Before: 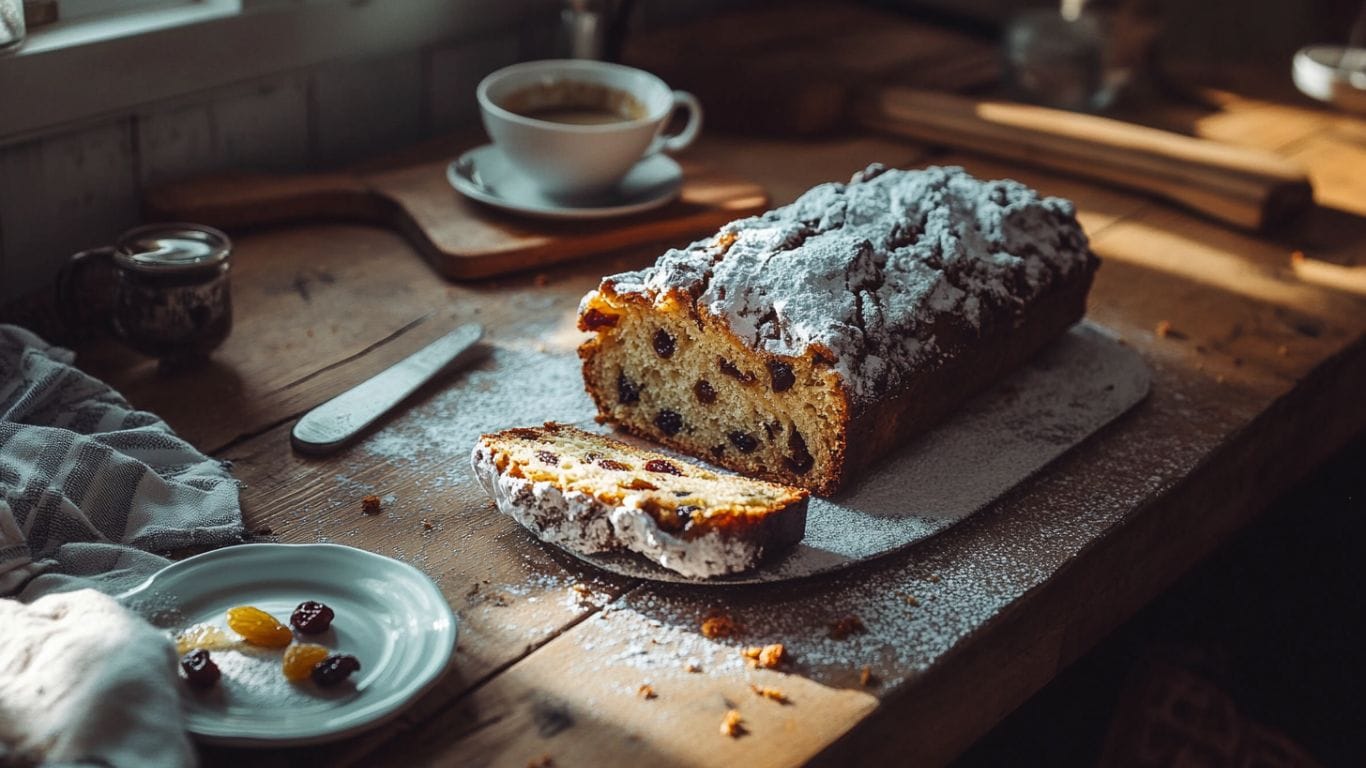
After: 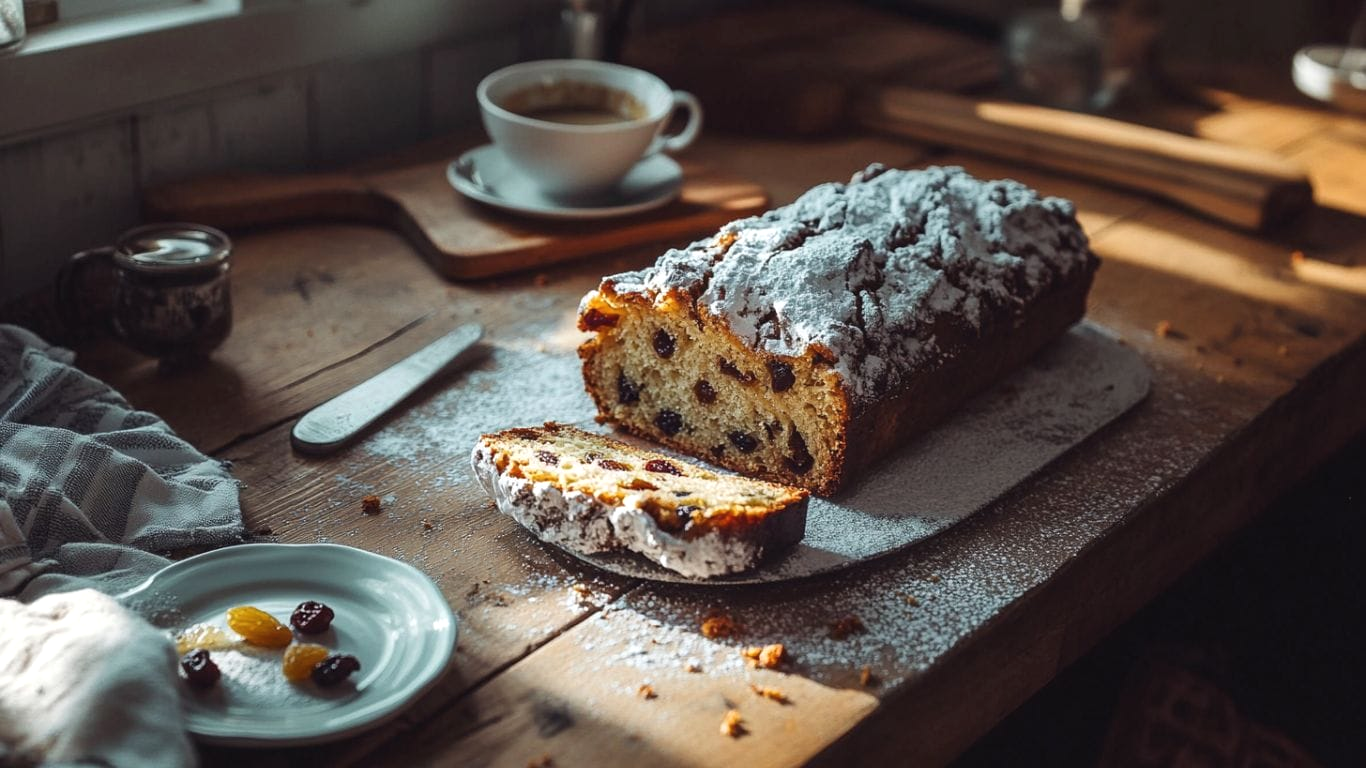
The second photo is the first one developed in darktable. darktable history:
color balance rgb: linear chroma grading › global chroma -0.67%, saturation formula JzAzBz (2021)
exposure: exposure 0.128 EV, compensate highlight preservation false
